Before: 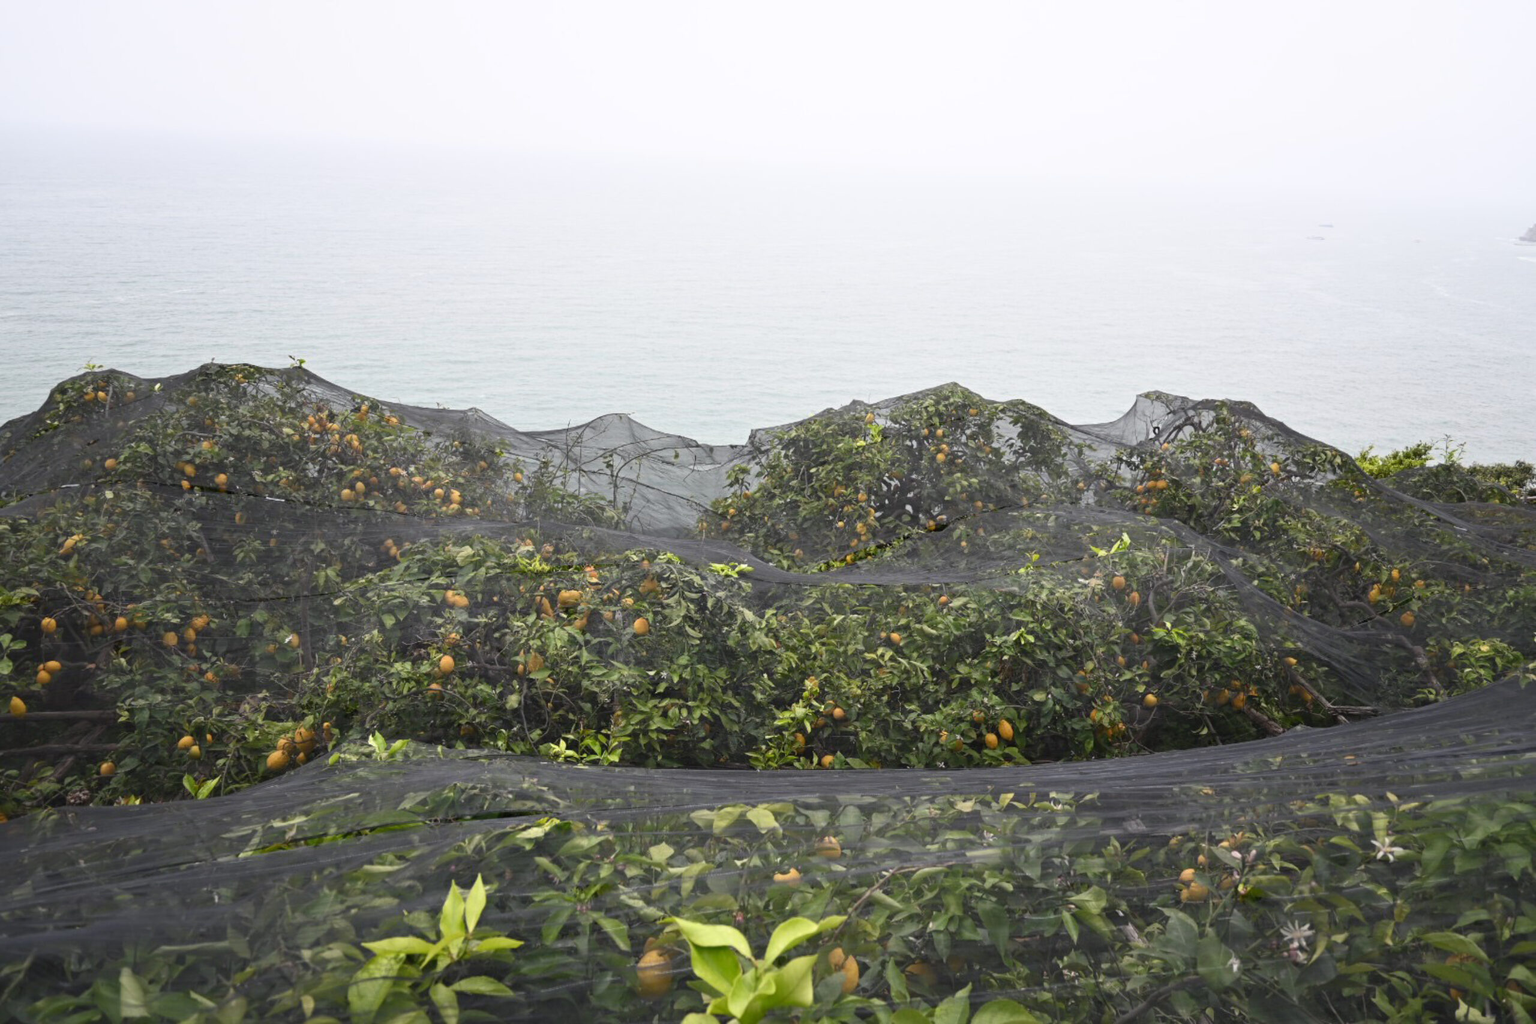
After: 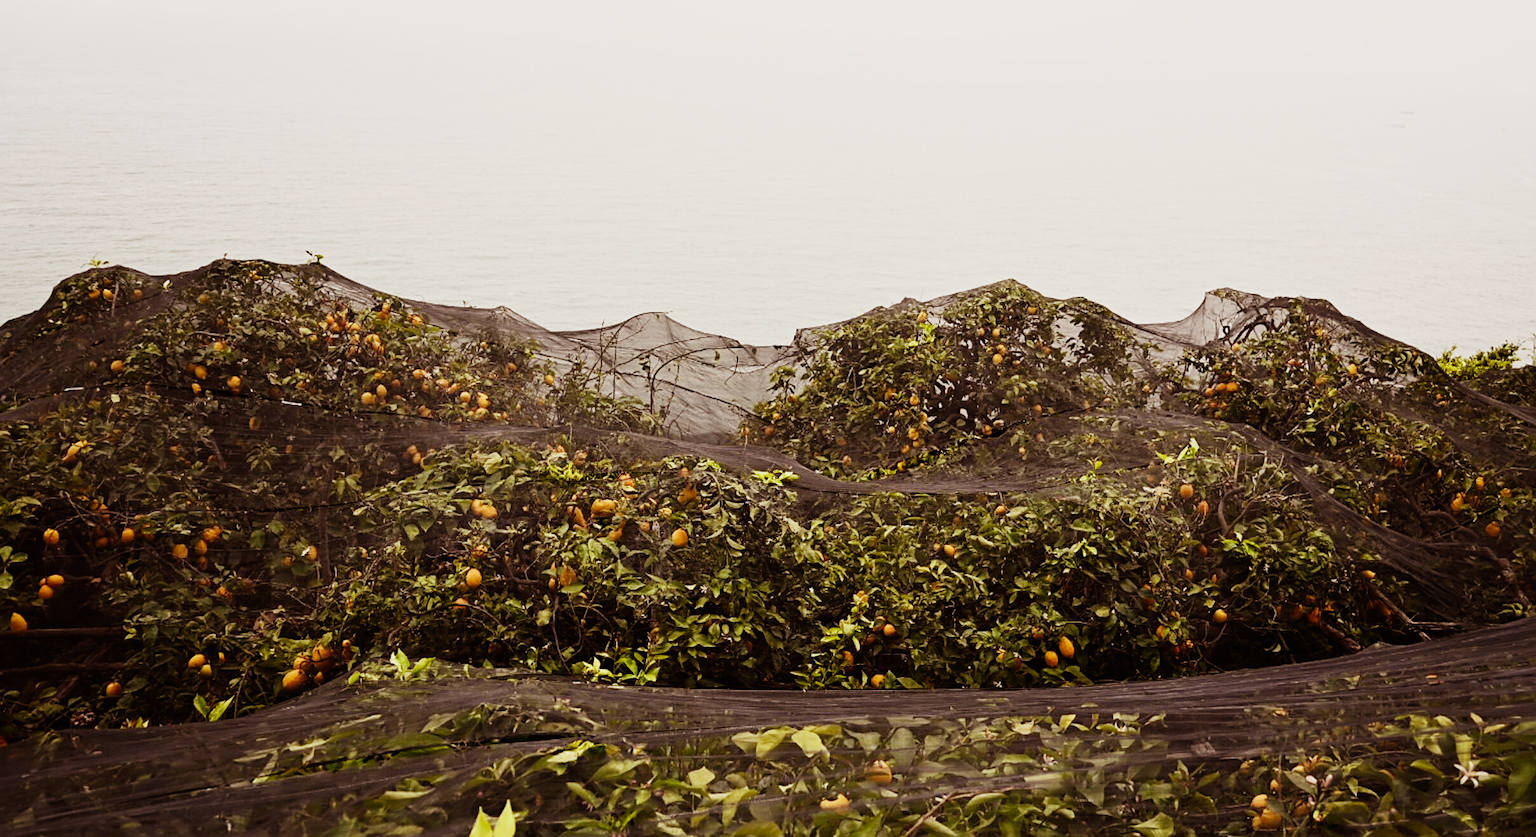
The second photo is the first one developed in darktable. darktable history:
crop and rotate: angle 0.03°, top 11.643%, right 5.651%, bottom 11.189%
white balance: red 1.045, blue 0.932
sharpen: on, module defaults
sigmoid: contrast 2, skew -0.2, preserve hue 0%, red attenuation 0.1, red rotation 0.035, green attenuation 0.1, green rotation -0.017, blue attenuation 0.15, blue rotation -0.052, base primaries Rec2020
rgb levels: mode RGB, independent channels, levels [[0, 0.5, 1], [0, 0.521, 1], [0, 0.536, 1]]
